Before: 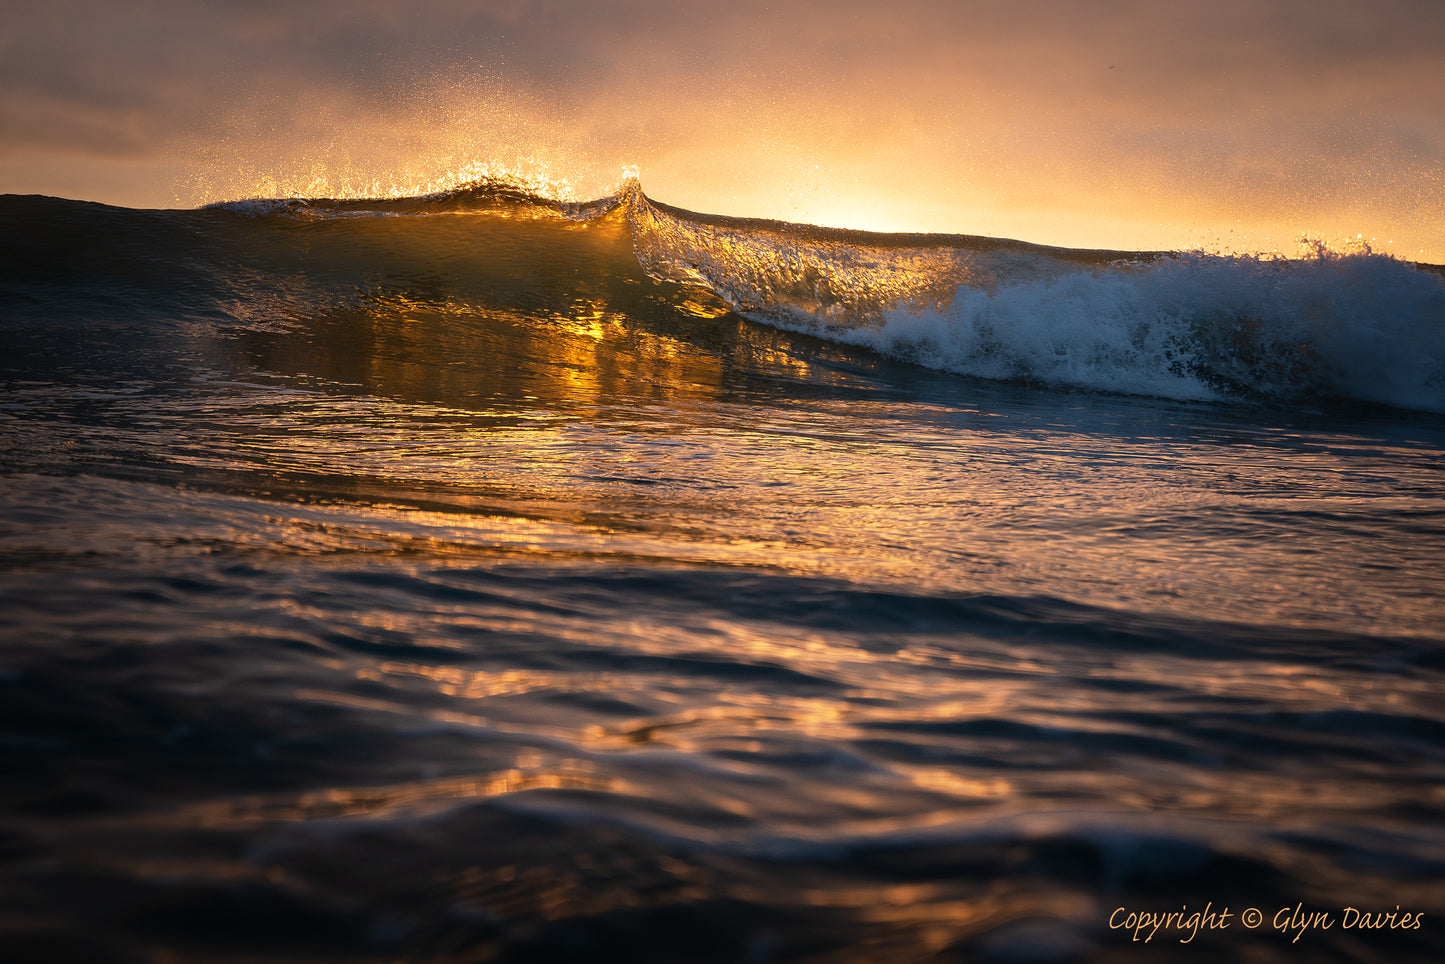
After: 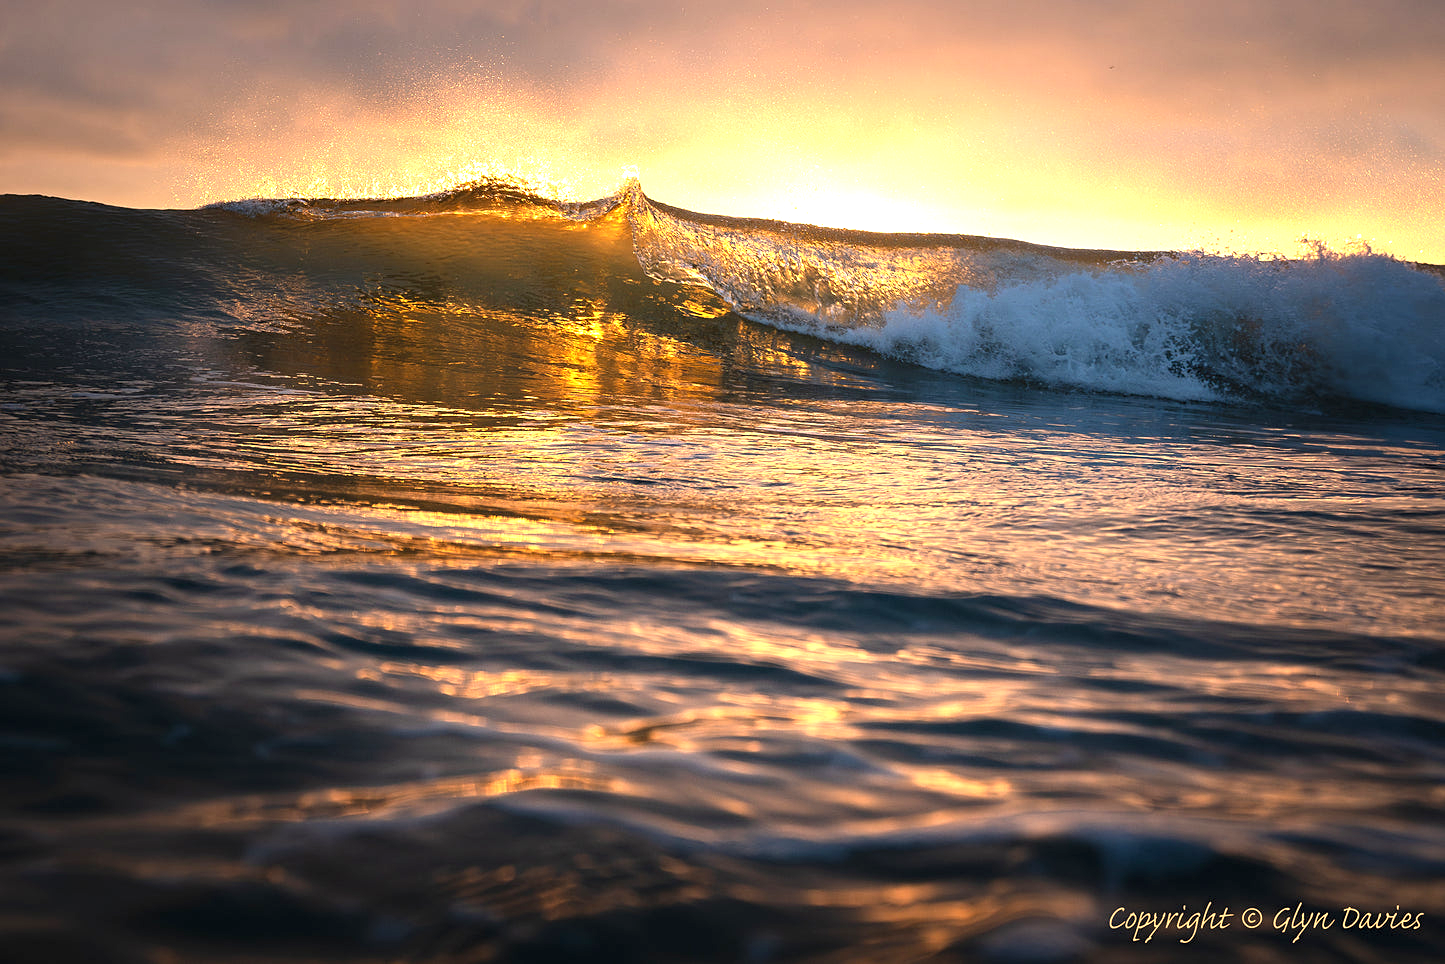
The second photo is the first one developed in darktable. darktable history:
sharpen: amount 0.202
exposure: exposure 1 EV, compensate exposure bias true, compensate highlight preservation false
